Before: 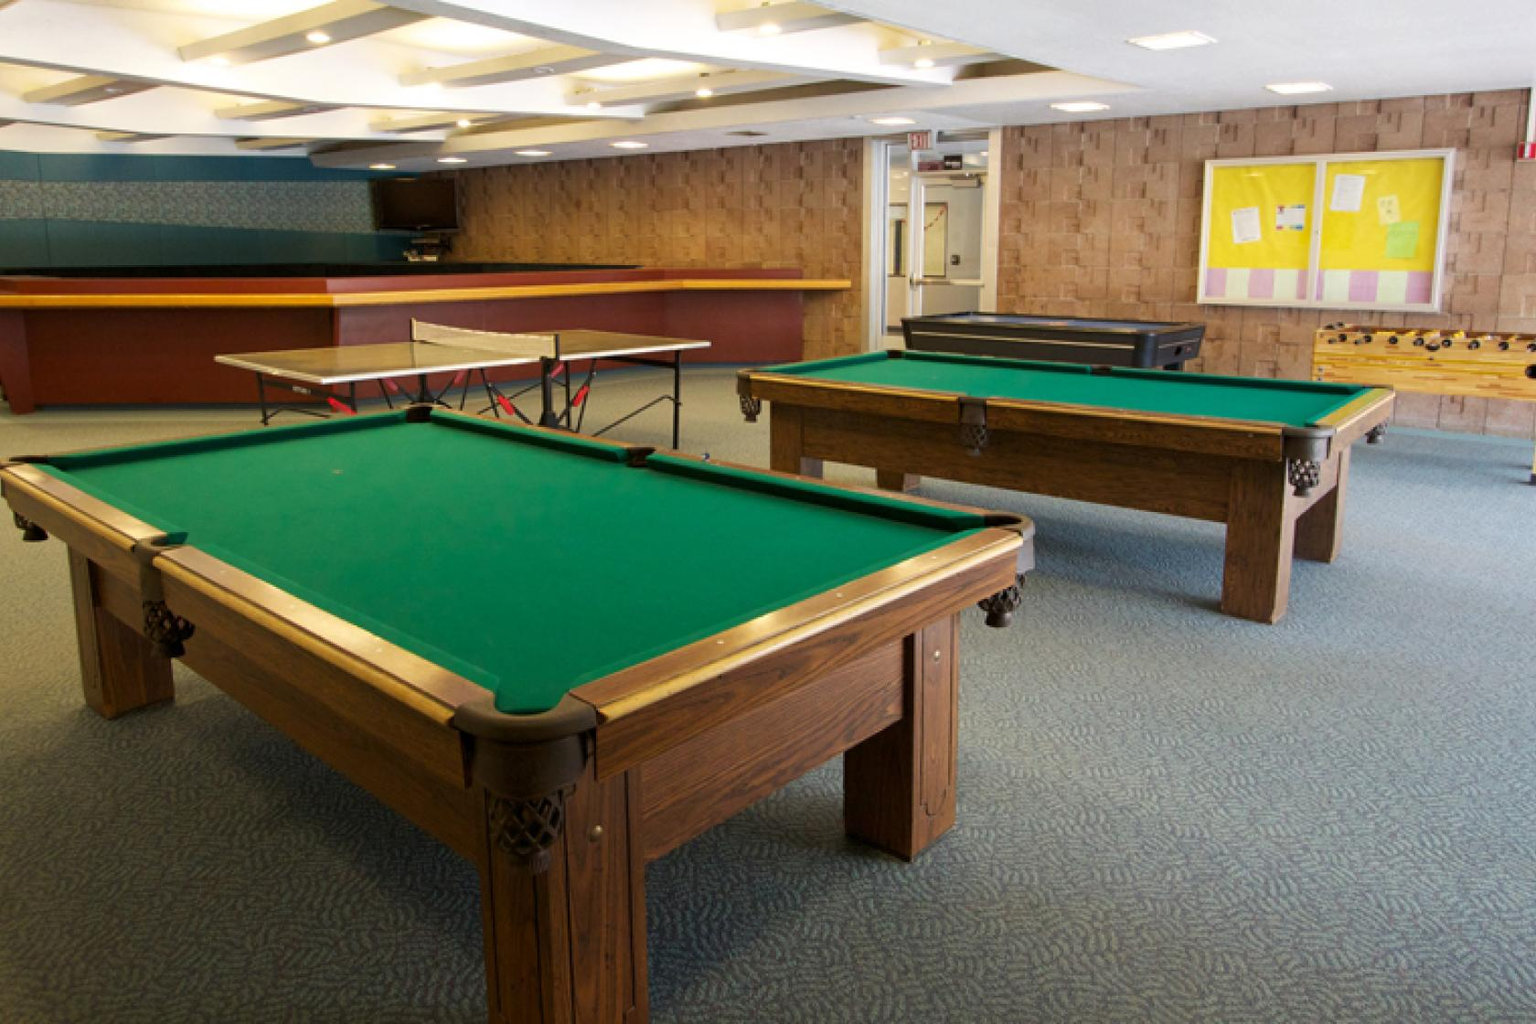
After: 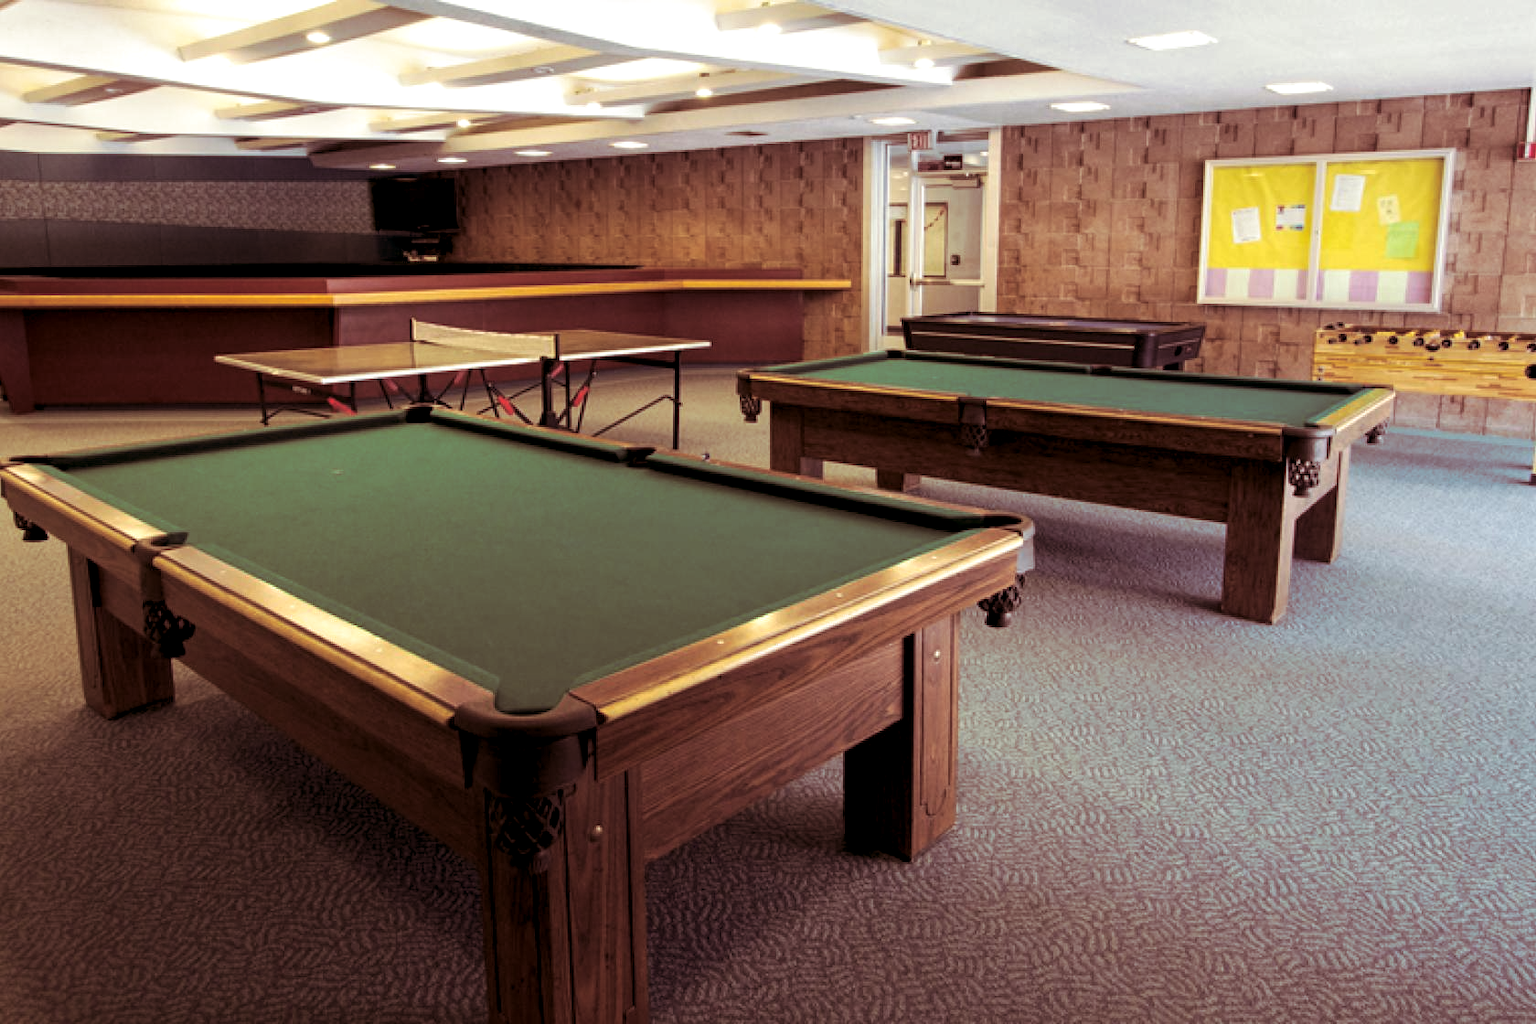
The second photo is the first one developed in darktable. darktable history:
split-toning: on, module defaults
color correction: saturation 0.99
local contrast: highlights 123%, shadows 126%, detail 140%, midtone range 0.254
